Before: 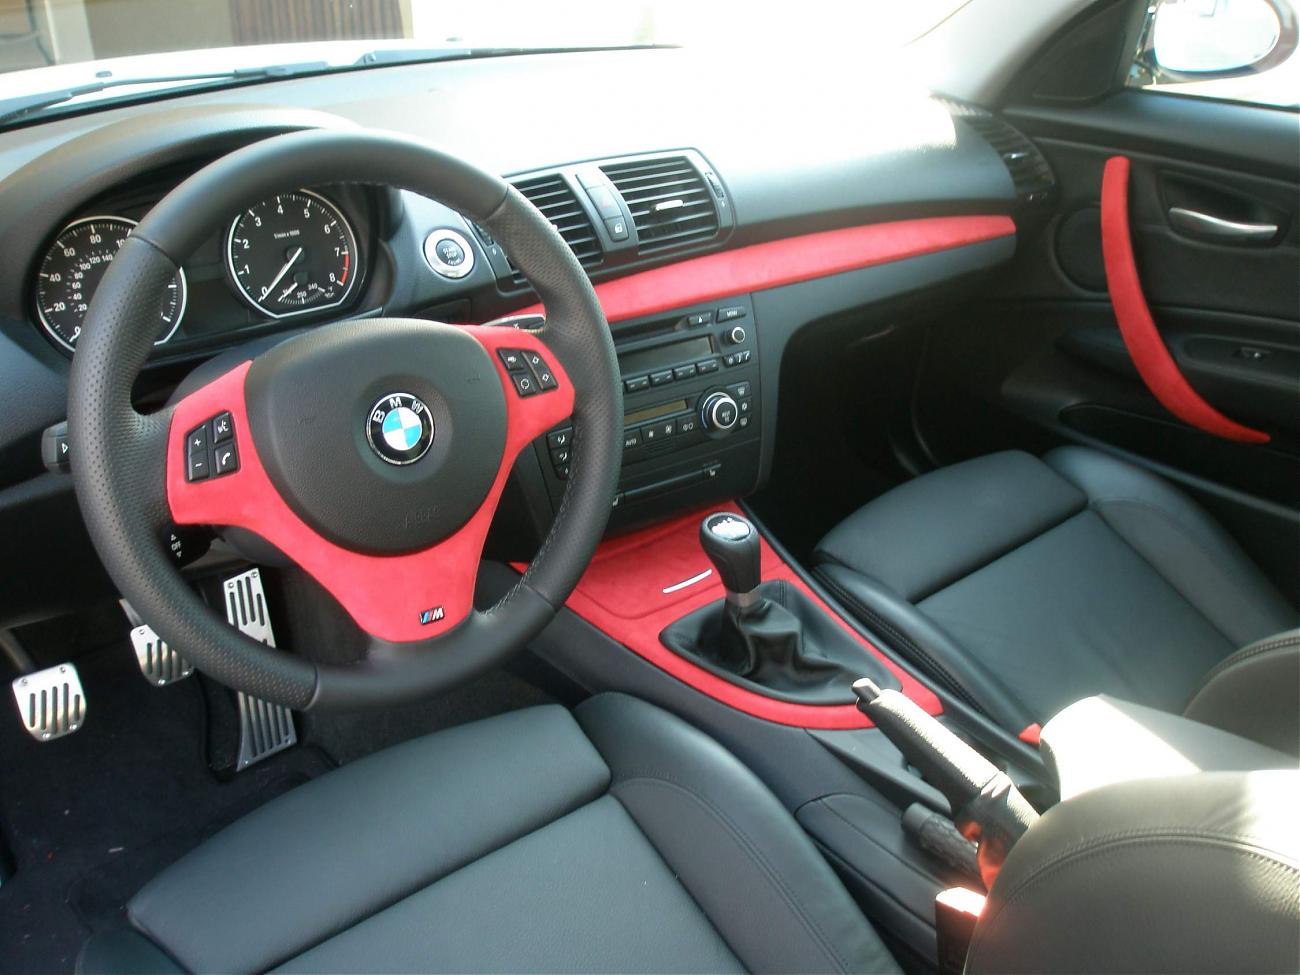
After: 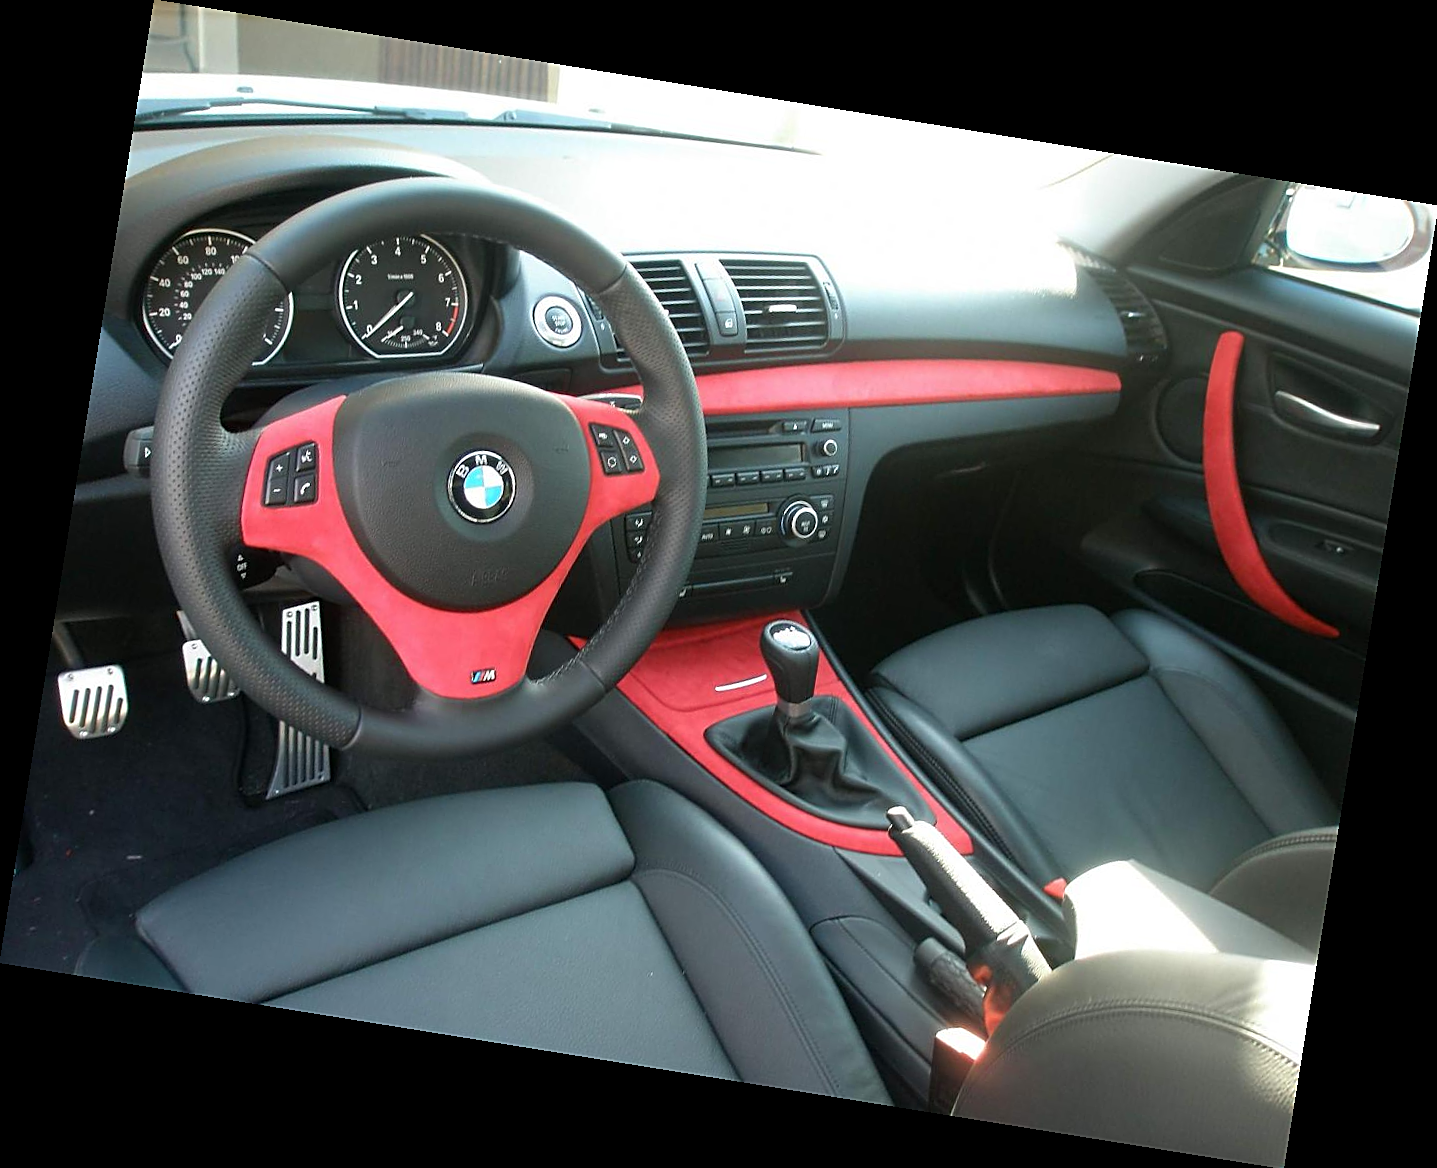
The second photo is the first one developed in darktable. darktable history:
rotate and perspective: rotation 9.12°, automatic cropping off
sharpen: on, module defaults
